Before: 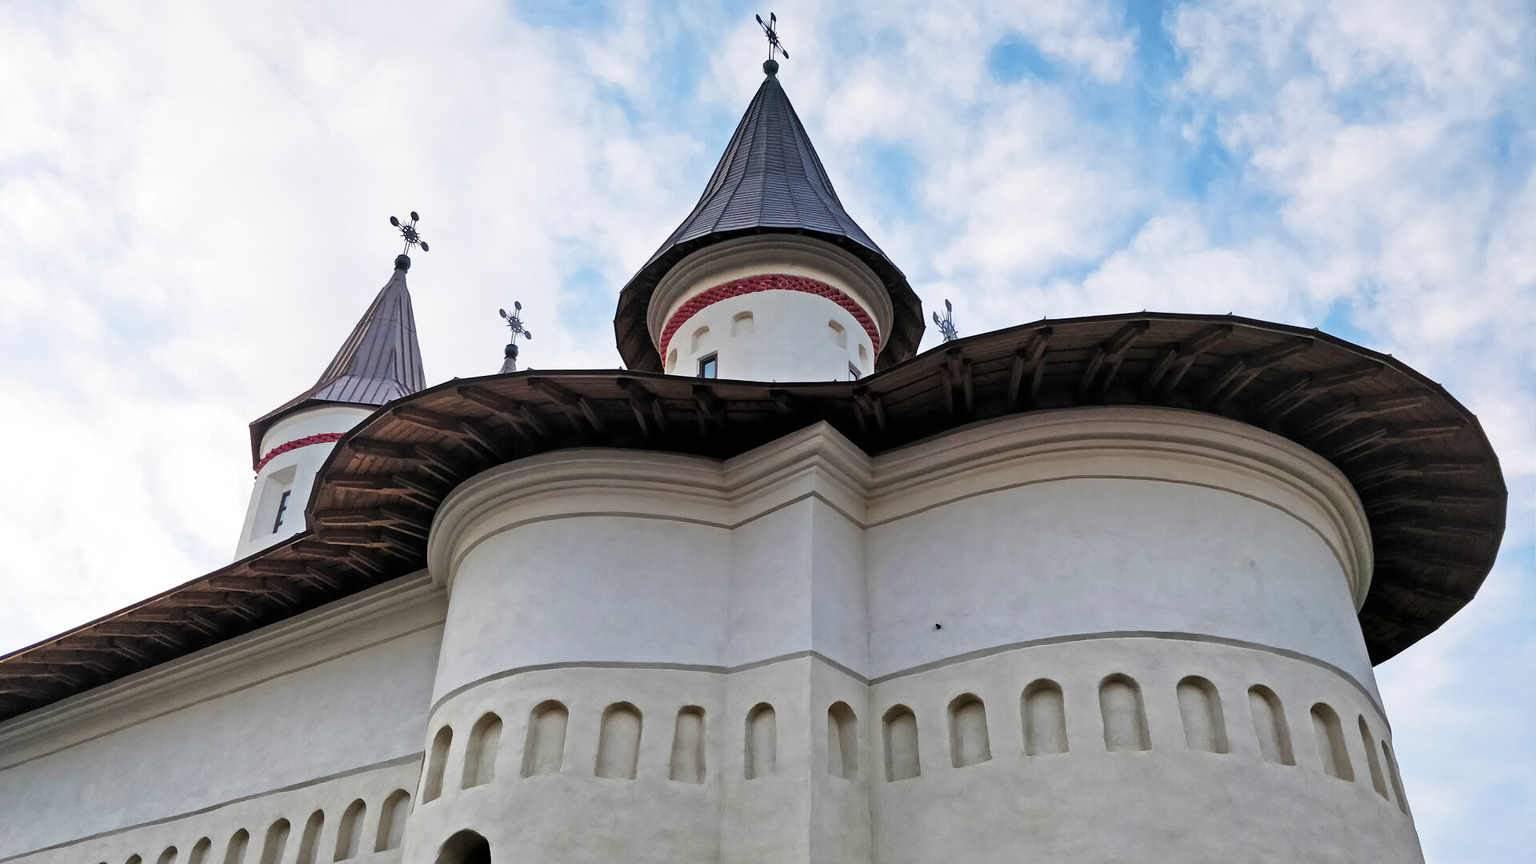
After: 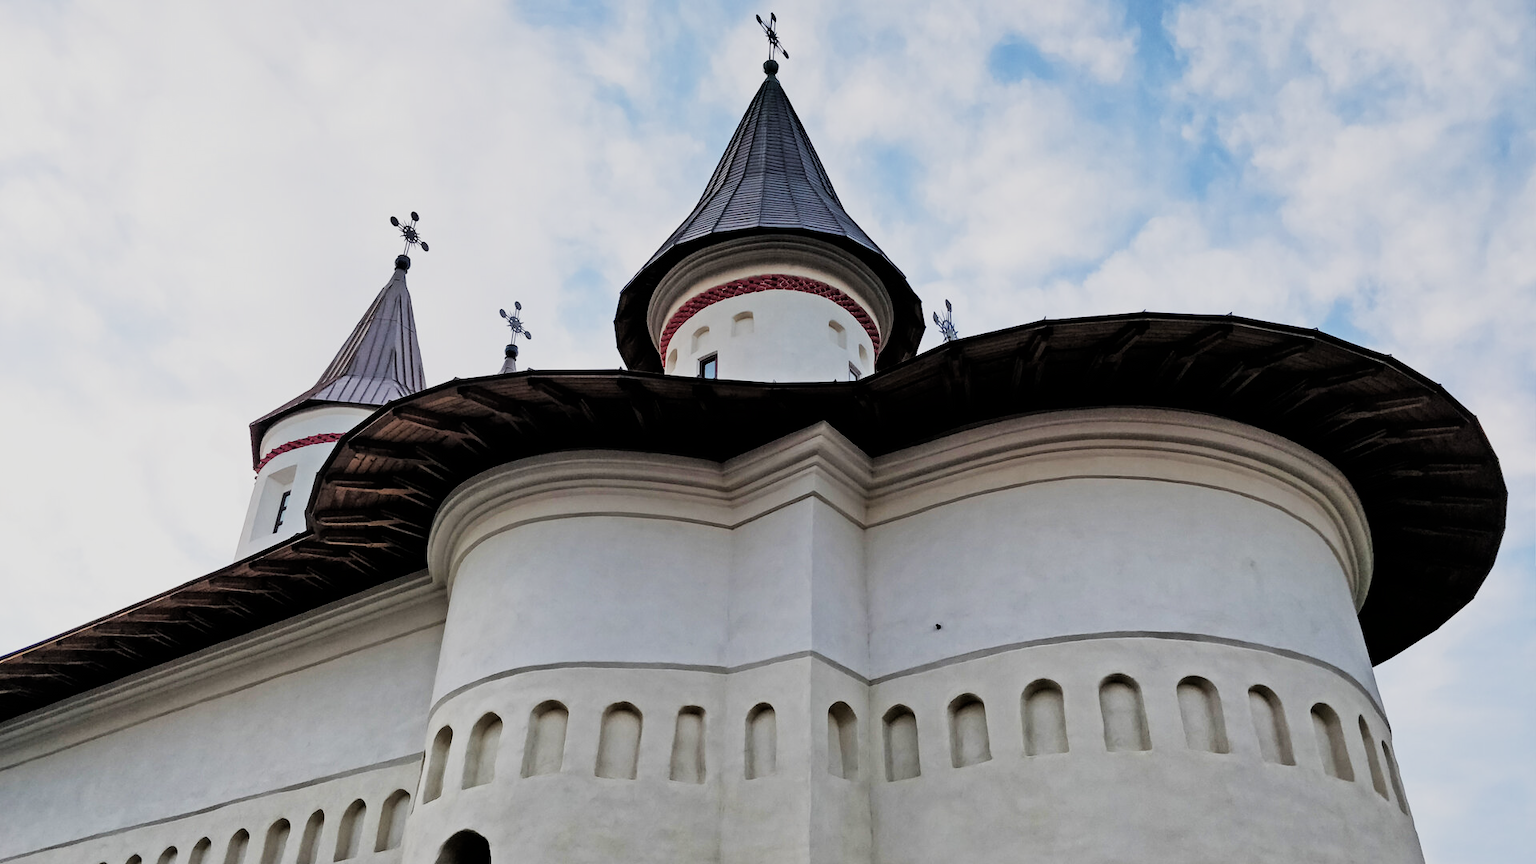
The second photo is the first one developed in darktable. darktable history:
filmic rgb: black relative exposure -5 EV, hardness 2.88, contrast 1.2, highlights saturation mix -30%
color balance rgb: perceptual saturation grading › global saturation -3%
